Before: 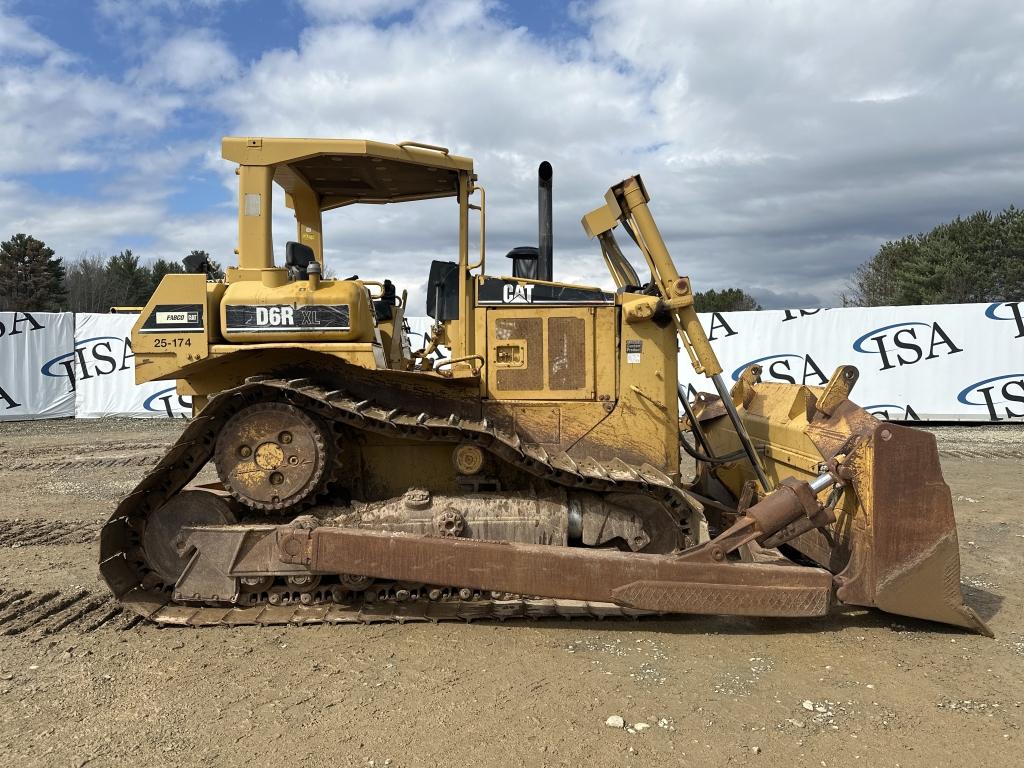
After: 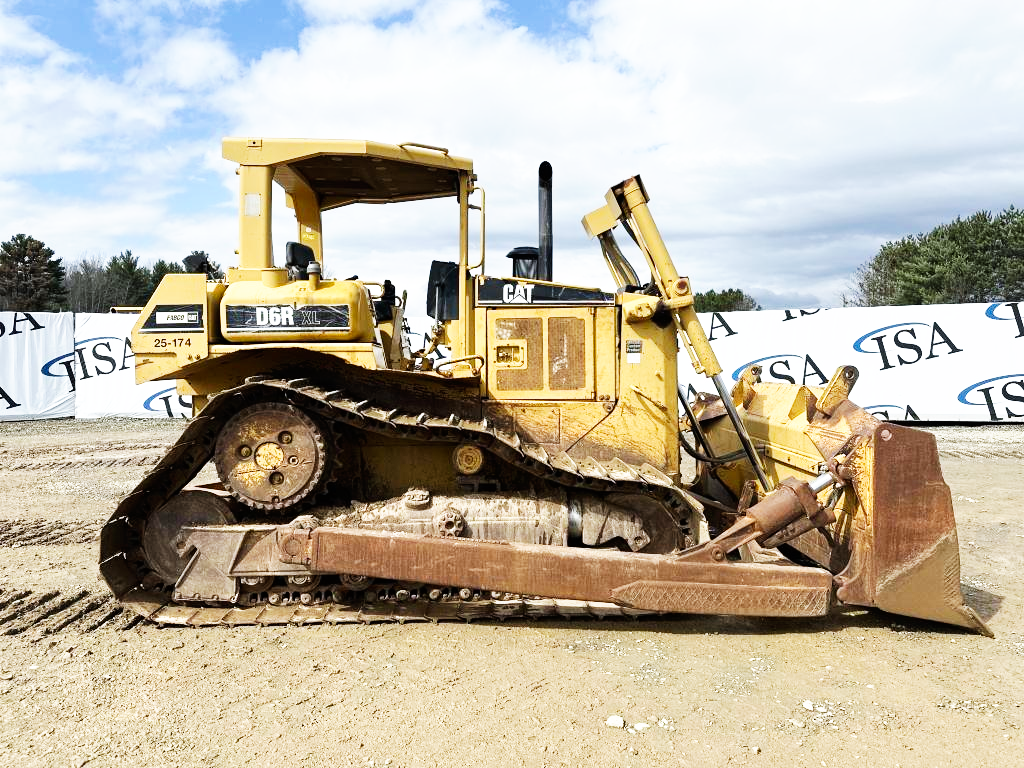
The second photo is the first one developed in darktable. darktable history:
base curve: curves: ch0 [(0, 0) (0.007, 0.004) (0.027, 0.03) (0.046, 0.07) (0.207, 0.54) (0.442, 0.872) (0.673, 0.972) (1, 1)], preserve colors none
white balance: red 0.98, blue 1.034
